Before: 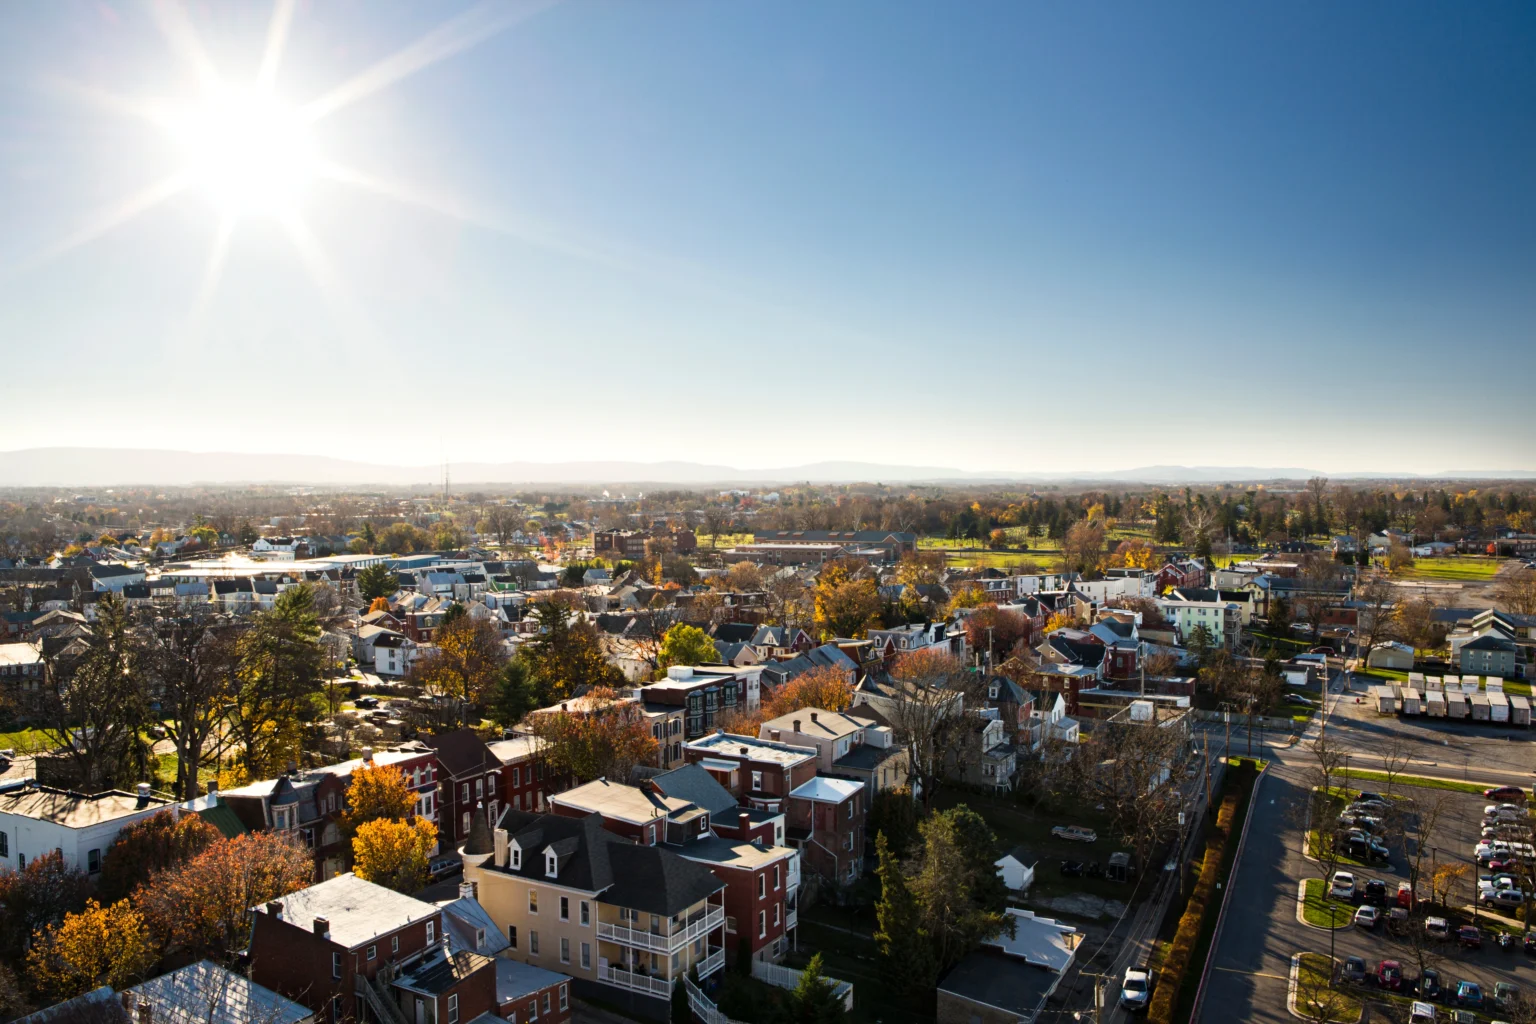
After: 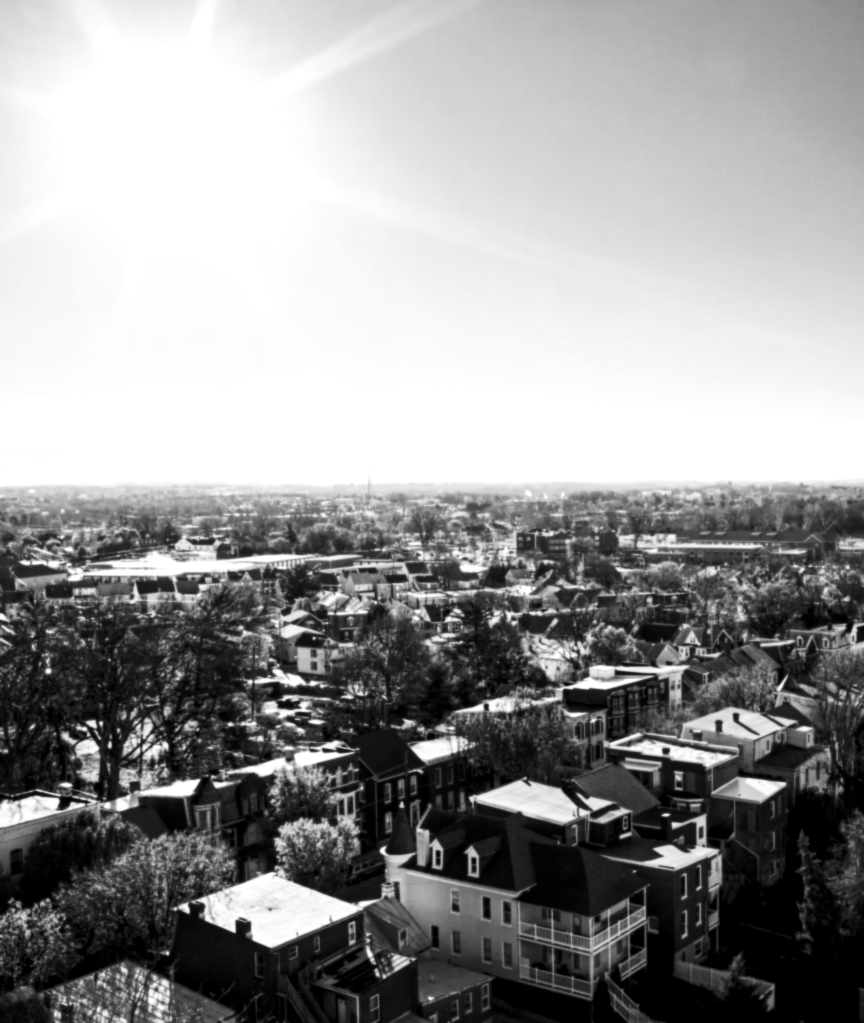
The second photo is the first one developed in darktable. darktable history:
crop: left 5.114%, right 38.589%
tone equalizer: on, module defaults
lowpass: radius 0.76, contrast 1.56, saturation 0, unbound 0
local contrast: highlights 99%, shadows 86%, detail 160%, midtone range 0.2
